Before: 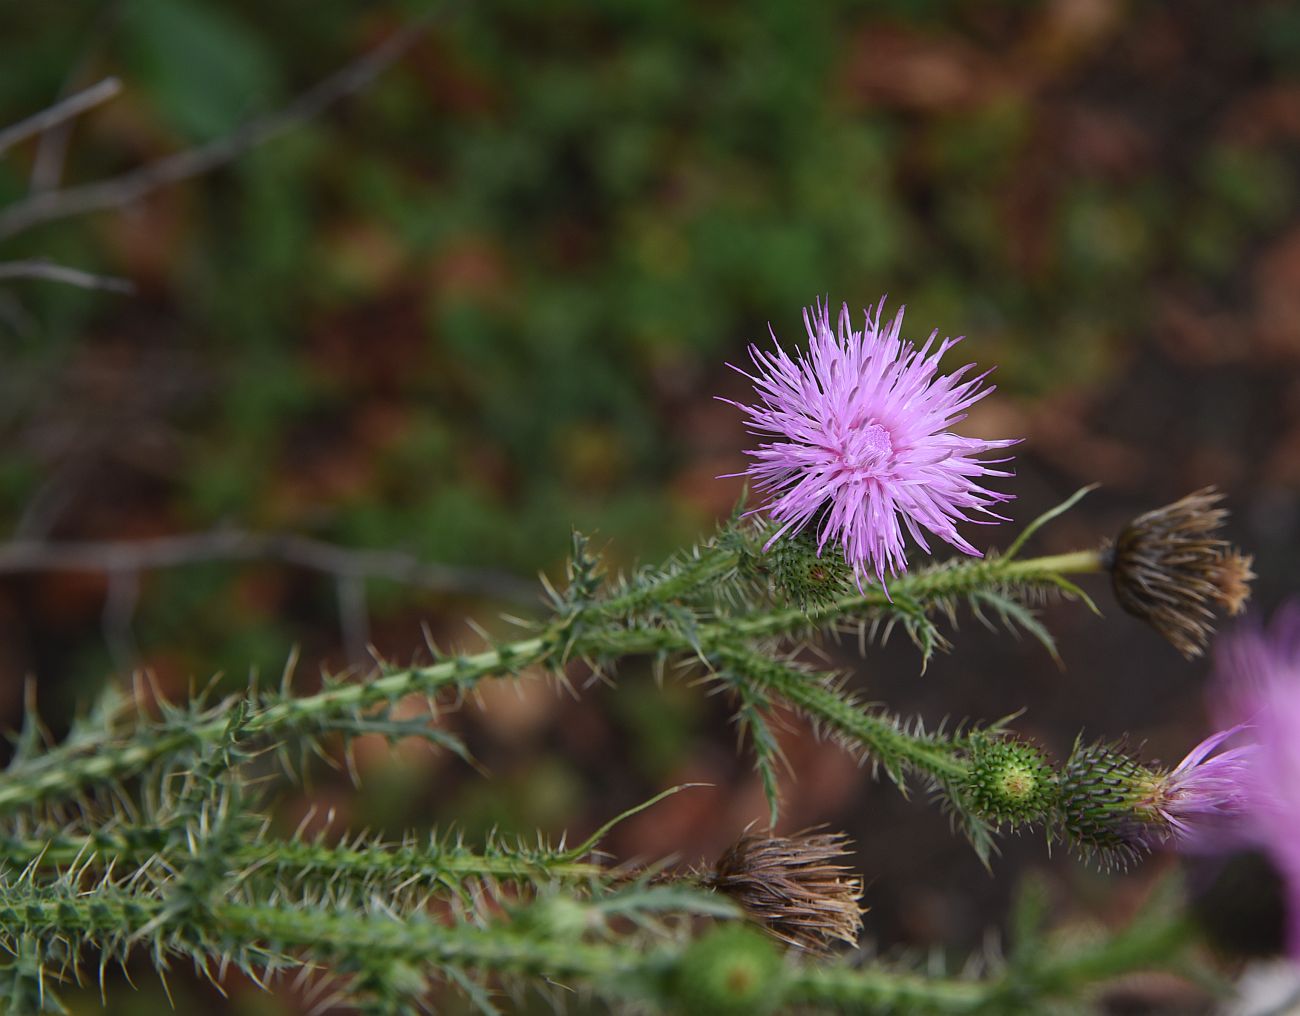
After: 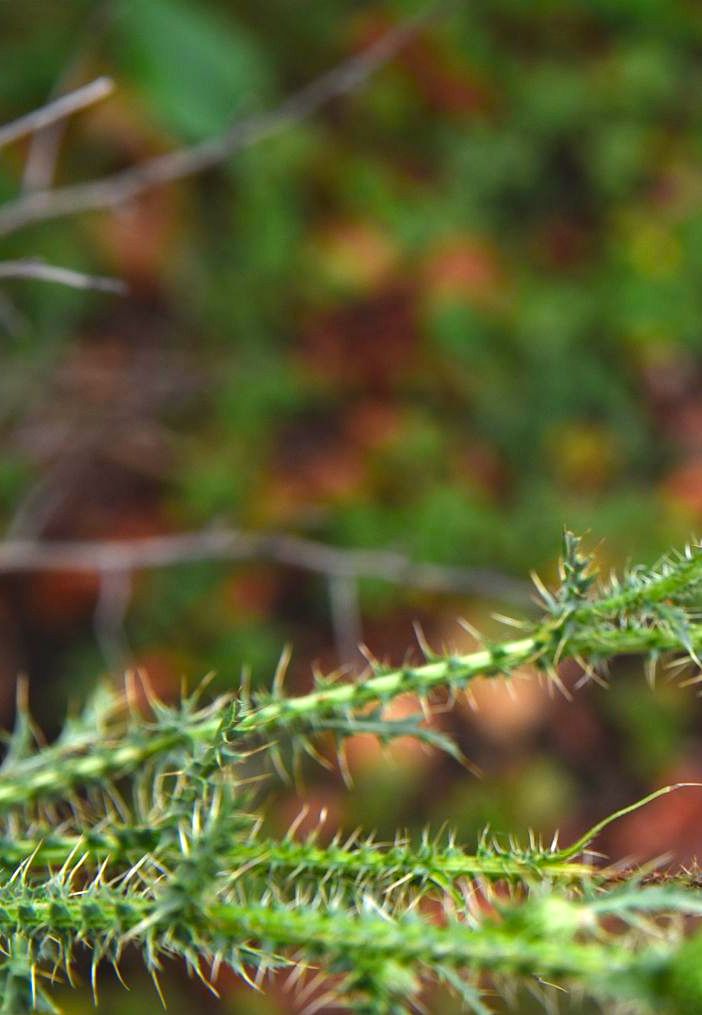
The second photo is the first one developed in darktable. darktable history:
crop: left 0.651%, right 45.319%, bottom 0.085%
shadows and highlights: radius 108.4, shadows 40.67, highlights -71.94, low approximation 0.01, soften with gaussian
exposure: black level correction 0, exposure 1.095 EV, compensate exposure bias true, compensate highlight preservation false
tone equalizer: -8 EV -0.452 EV, -7 EV -0.385 EV, -6 EV -0.359 EV, -5 EV -0.194 EV, -3 EV 0.188 EV, -2 EV 0.343 EV, -1 EV 0.367 EV, +0 EV 0.43 EV, mask exposure compensation -0.491 EV
contrast brightness saturation: brightness -0.024, saturation 0.339
